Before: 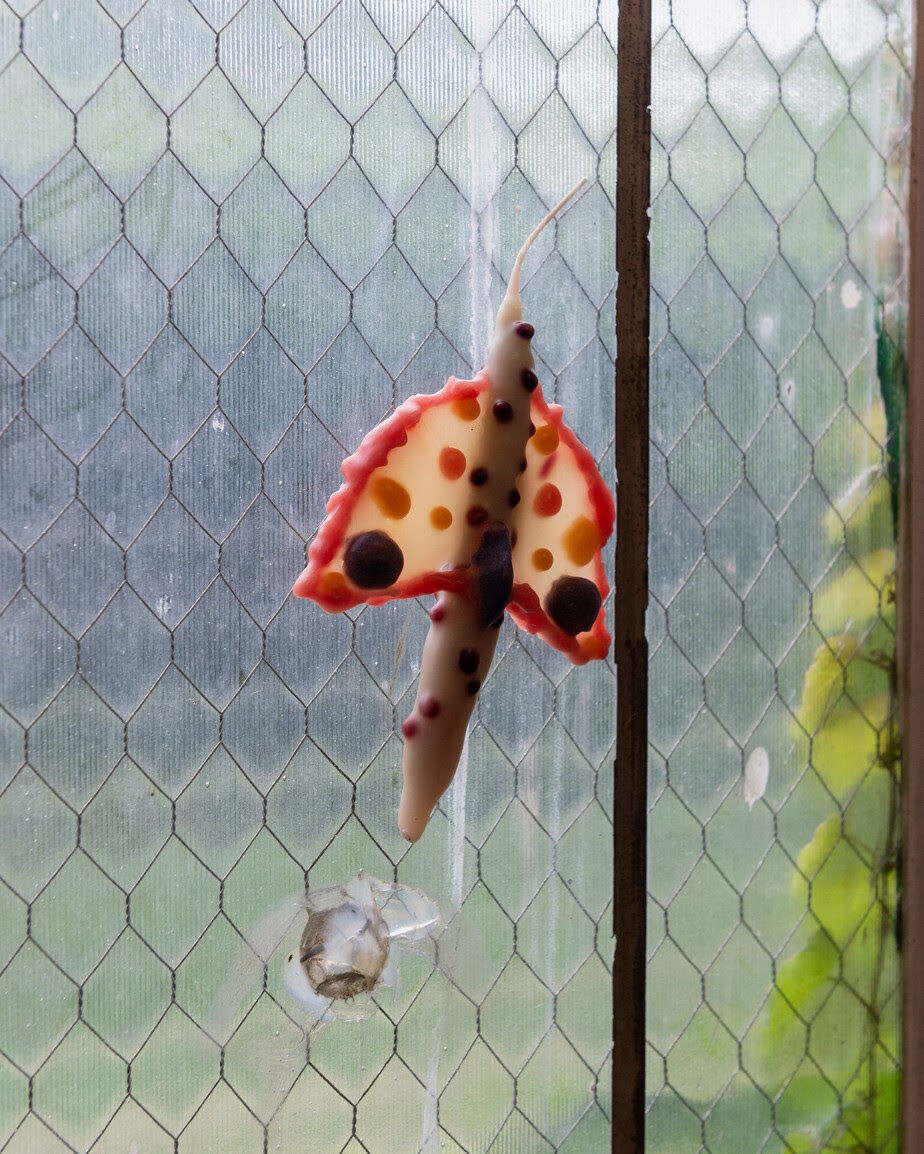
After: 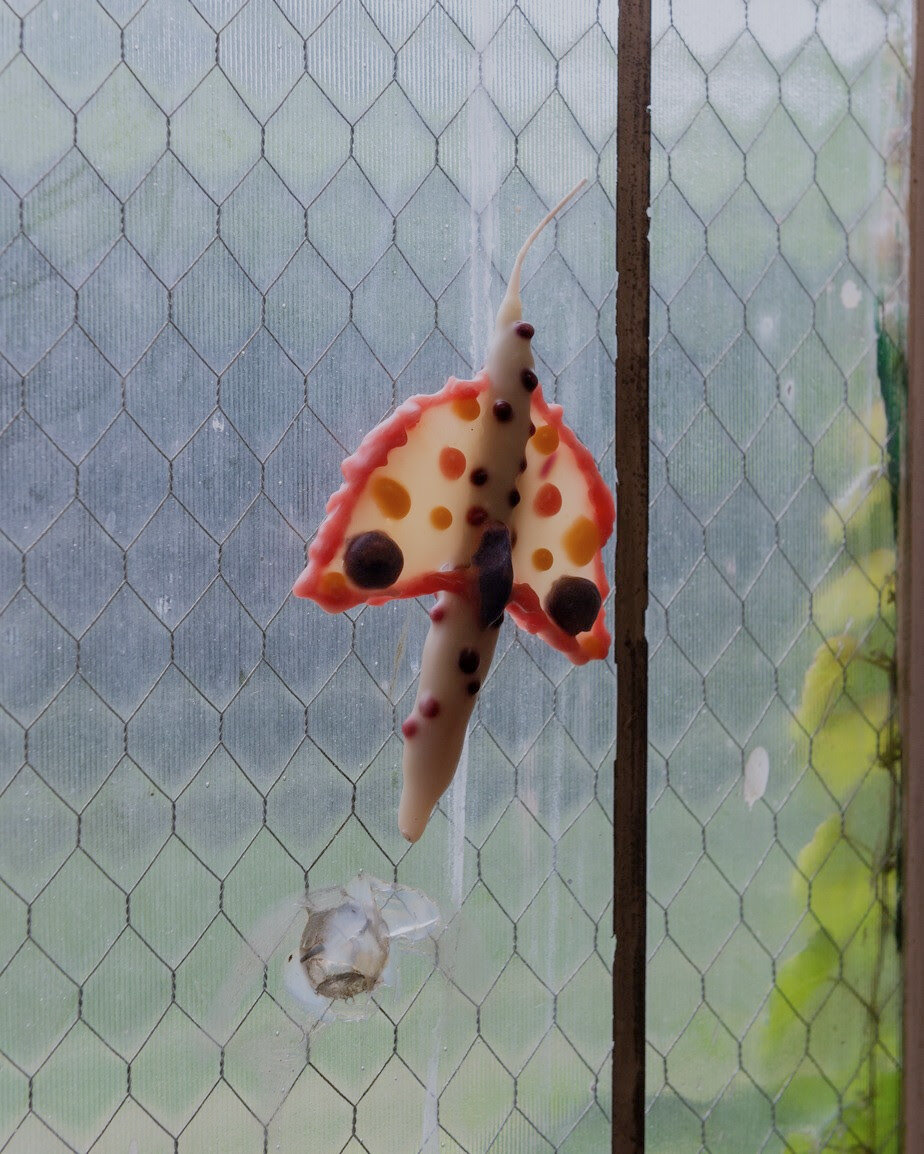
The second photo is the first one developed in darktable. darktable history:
filmic rgb: black relative exposure -15 EV, white relative exposure 3 EV, threshold 6 EV, target black luminance 0%, hardness 9.27, latitude 99%, contrast 0.912, shadows ↔ highlights balance 0.505%, add noise in highlights 0, color science v3 (2019), use custom middle-gray values true, iterations of high-quality reconstruction 0, contrast in highlights soft, enable highlight reconstruction true
color balance: contrast -15%
white balance: red 0.98, blue 1.034
